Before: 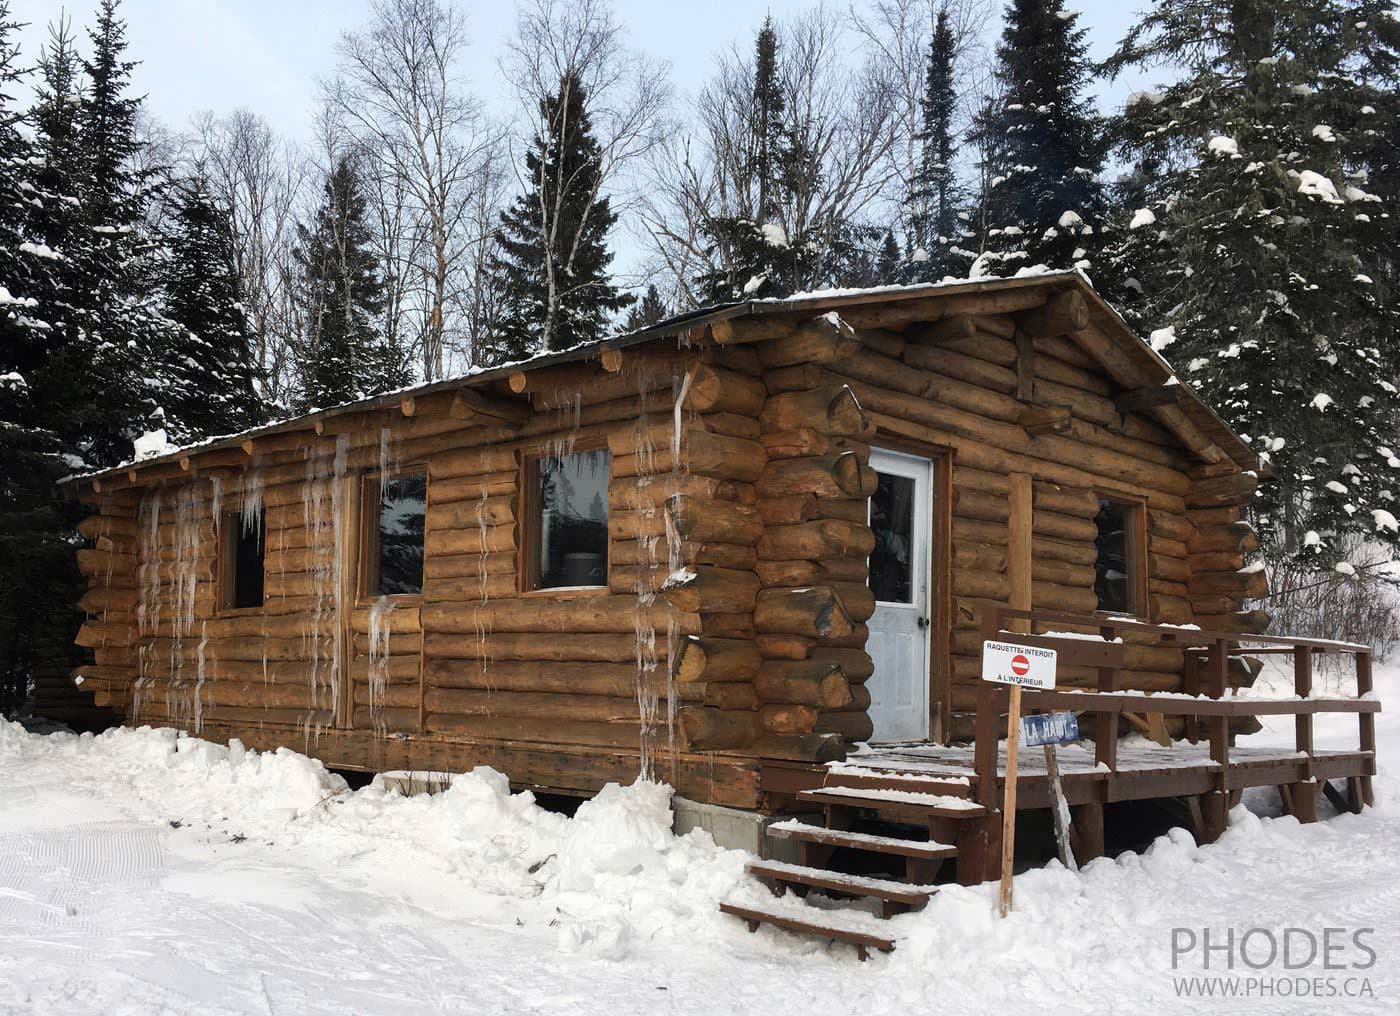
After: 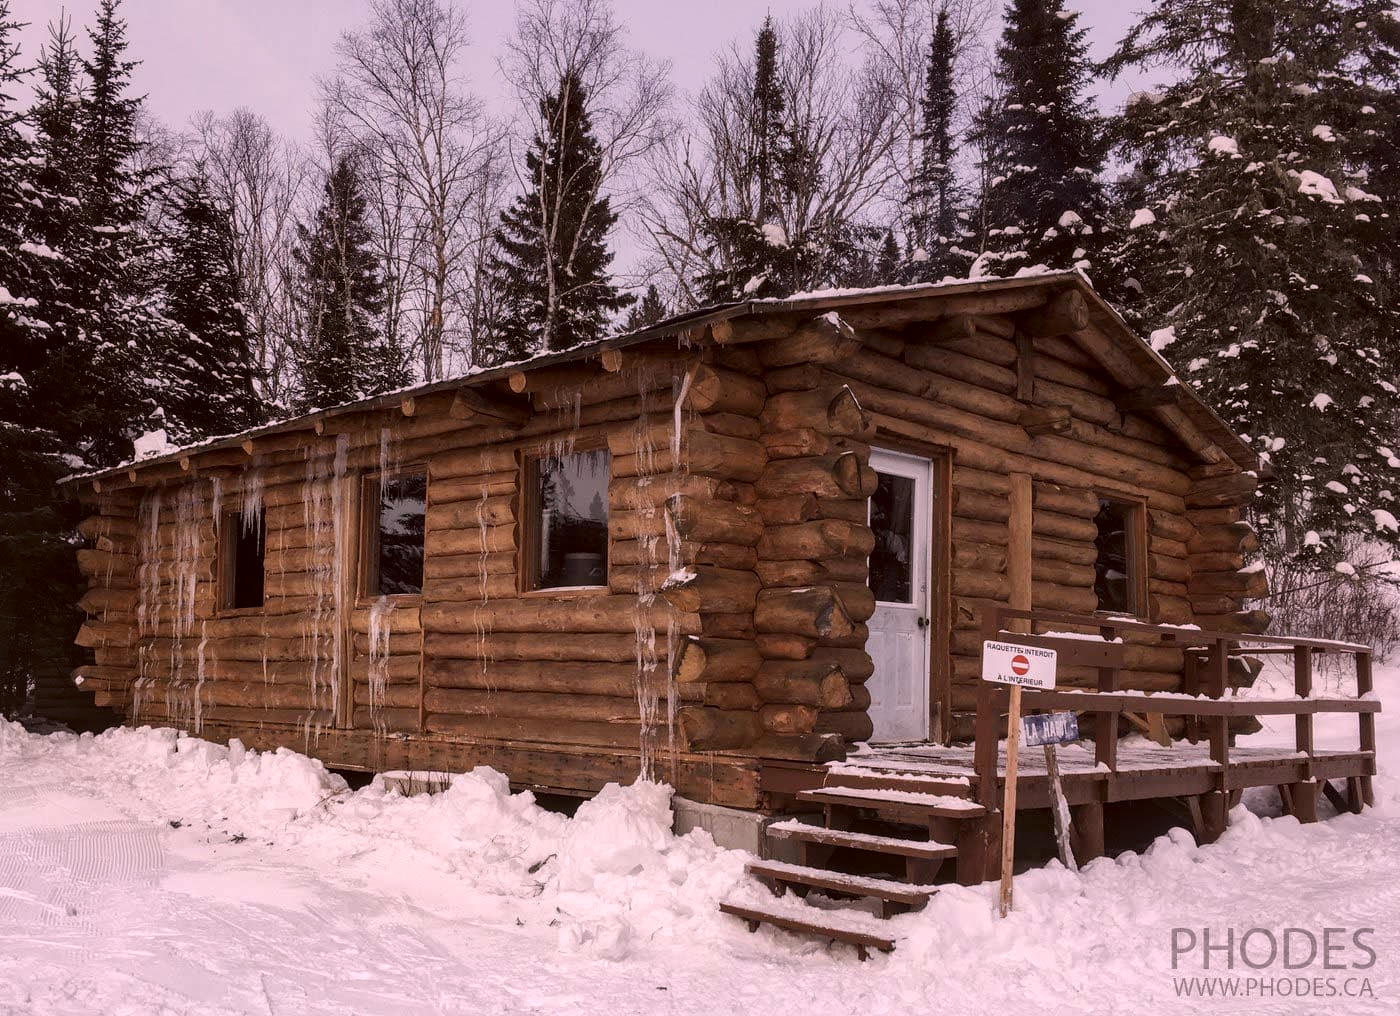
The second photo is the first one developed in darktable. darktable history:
graduated density: rotation 5.63°, offset 76.9
local contrast: on, module defaults
color correction: highlights a* 10.21, highlights b* 9.79, shadows a* 8.61, shadows b* 7.88, saturation 0.8
white balance: red 1.066, blue 1.119
